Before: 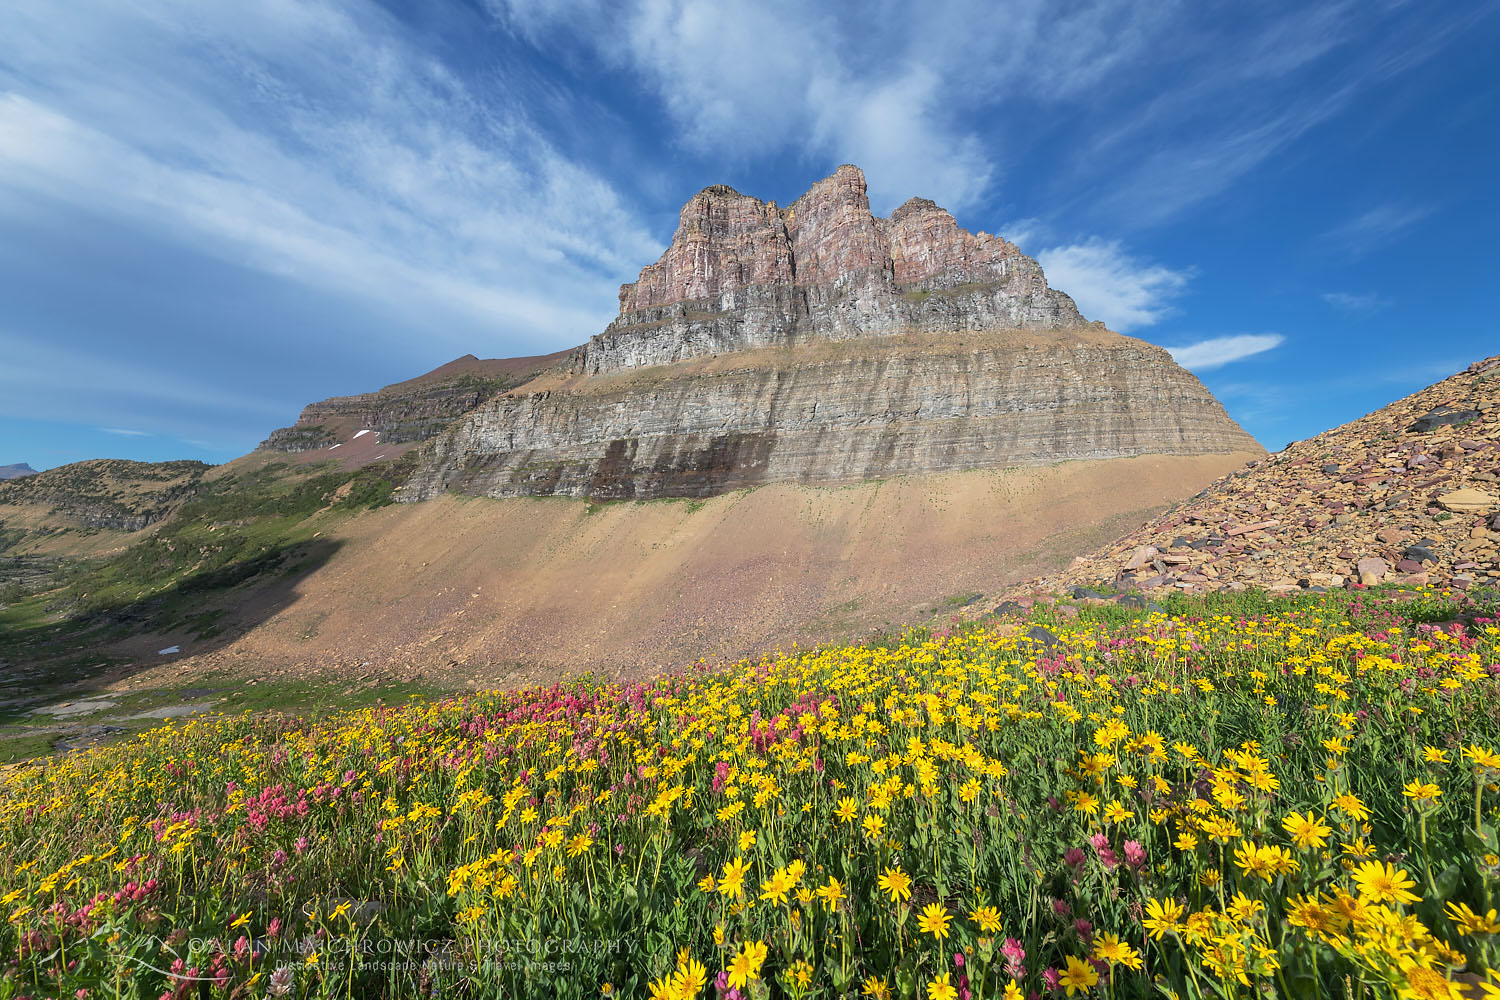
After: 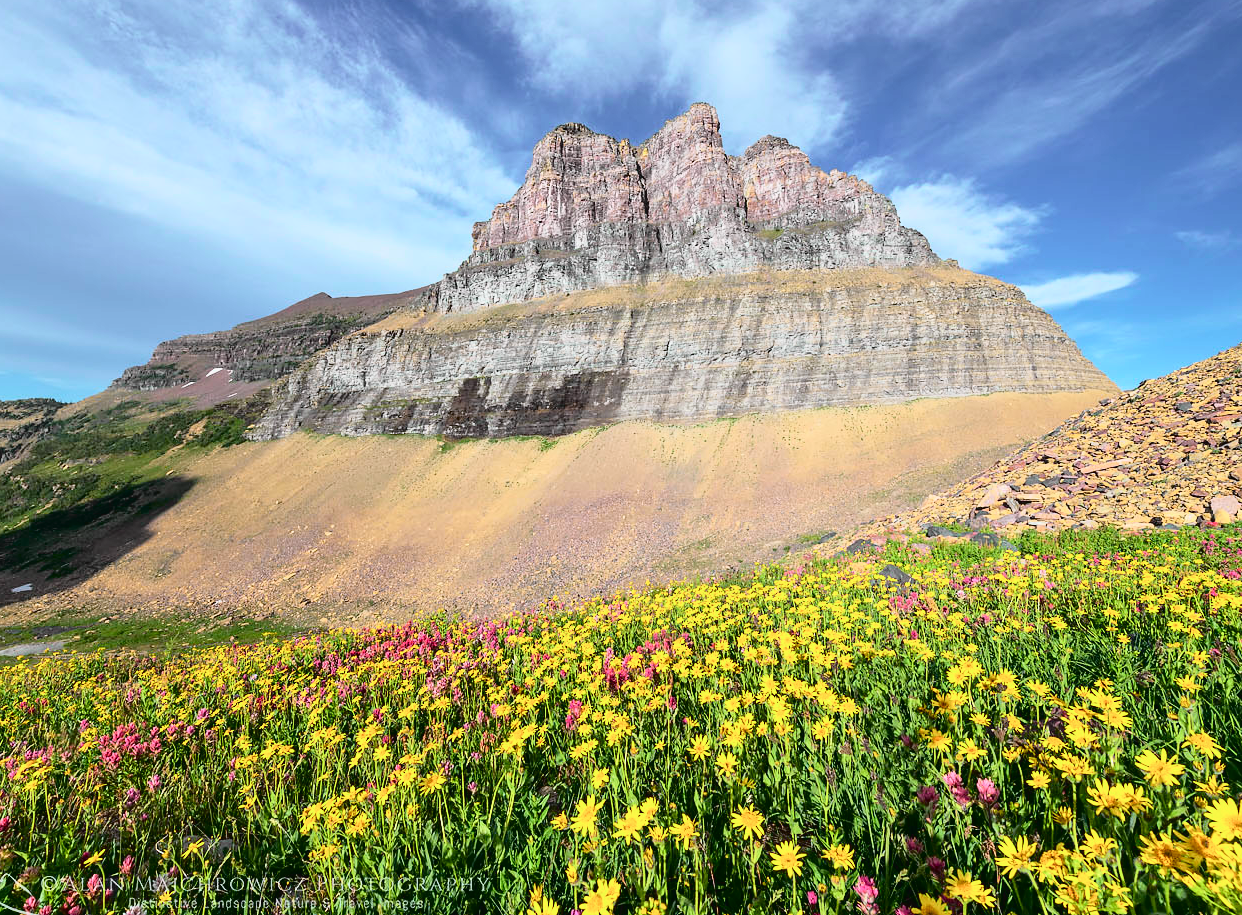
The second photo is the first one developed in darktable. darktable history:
crop: left 9.807%, top 6.259%, right 7.334%, bottom 2.177%
white balance: red 0.983, blue 1.036
tone curve: curves: ch0 [(0, 0.022) (0.177, 0.086) (0.392, 0.438) (0.704, 0.844) (0.858, 0.938) (1, 0.981)]; ch1 [(0, 0) (0.402, 0.36) (0.476, 0.456) (0.498, 0.497) (0.518, 0.521) (0.58, 0.598) (0.619, 0.65) (0.692, 0.737) (1, 1)]; ch2 [(0, 0) (0.415, 0.438) (0.483, 0.499) (0.503, 0.503) (0.526, 0.532) (0.563, 0.604) (0.626, 0.697) (0.699, 0.753) (0.997, 0.858)], color space Lab, independent channels
